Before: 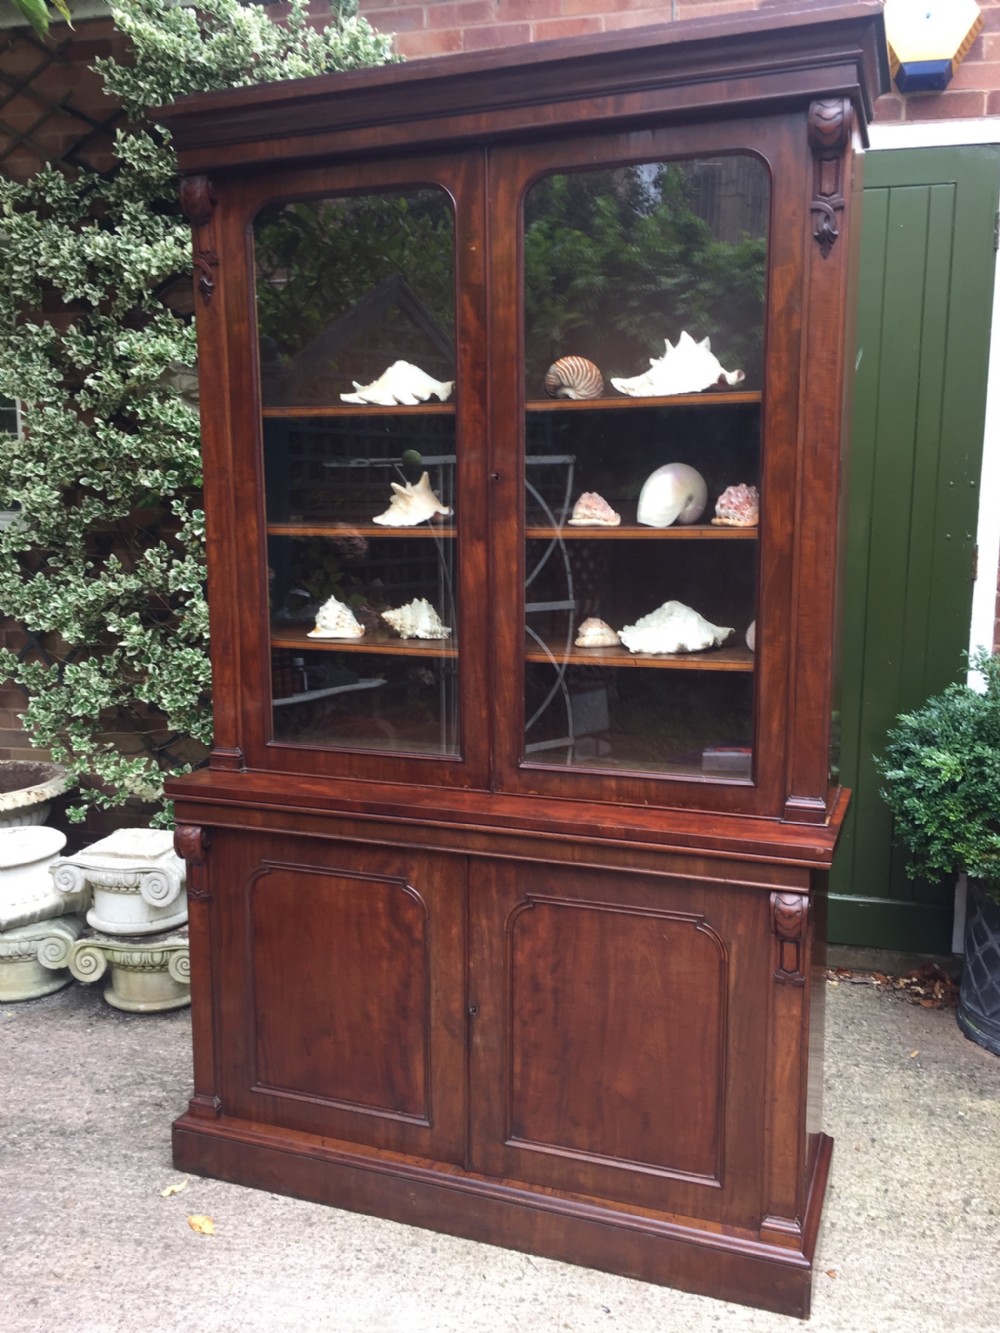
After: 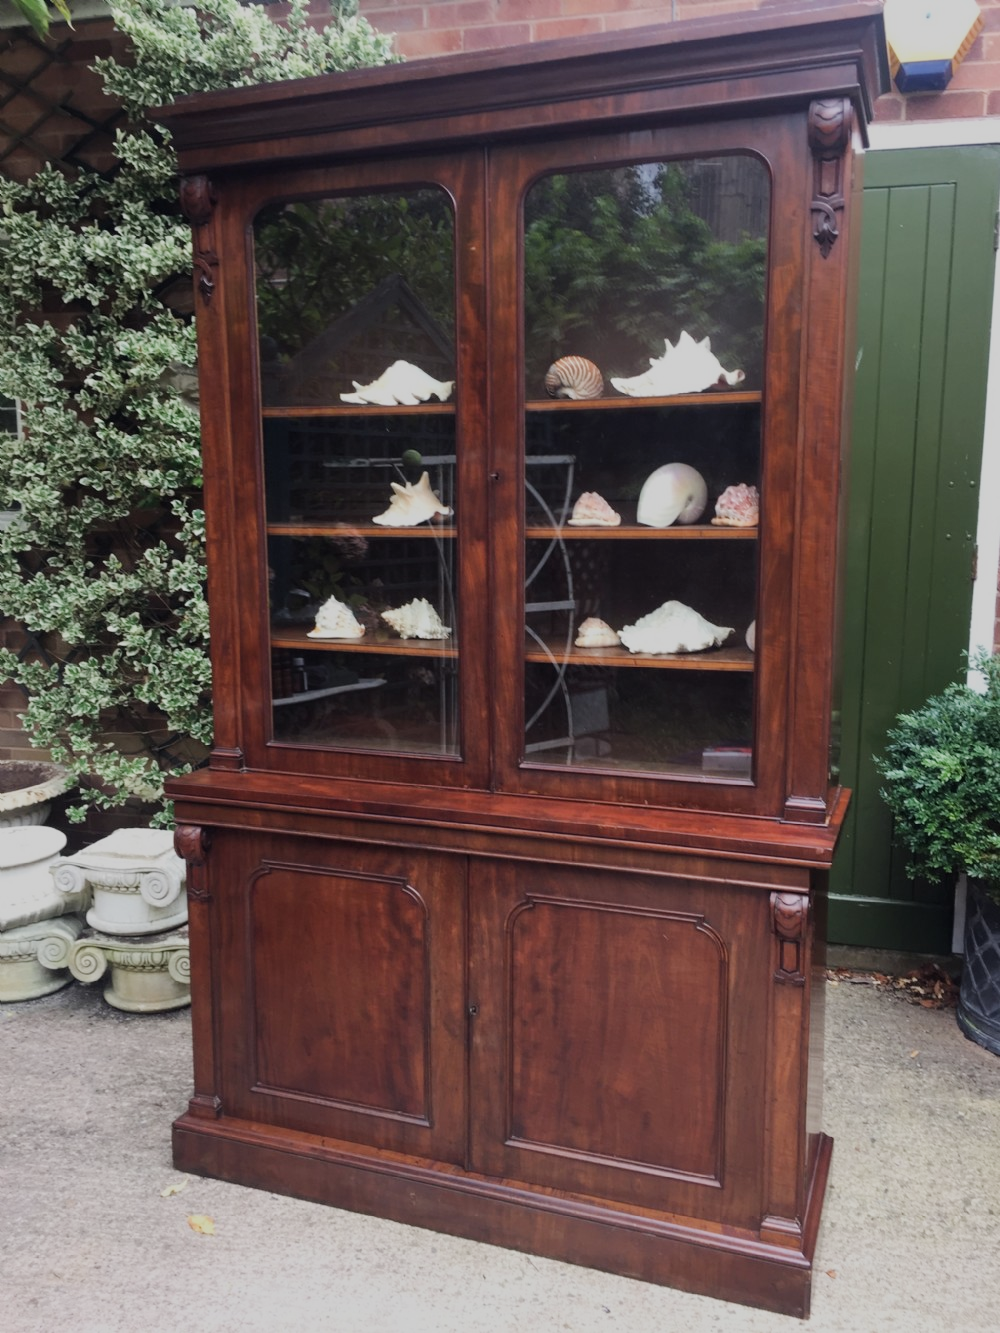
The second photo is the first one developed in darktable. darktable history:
filmic rgb: black relative exposure -7.11 EV, white relative exposure 5.38 EV, hardness 3.02, contrast in shadows safe
